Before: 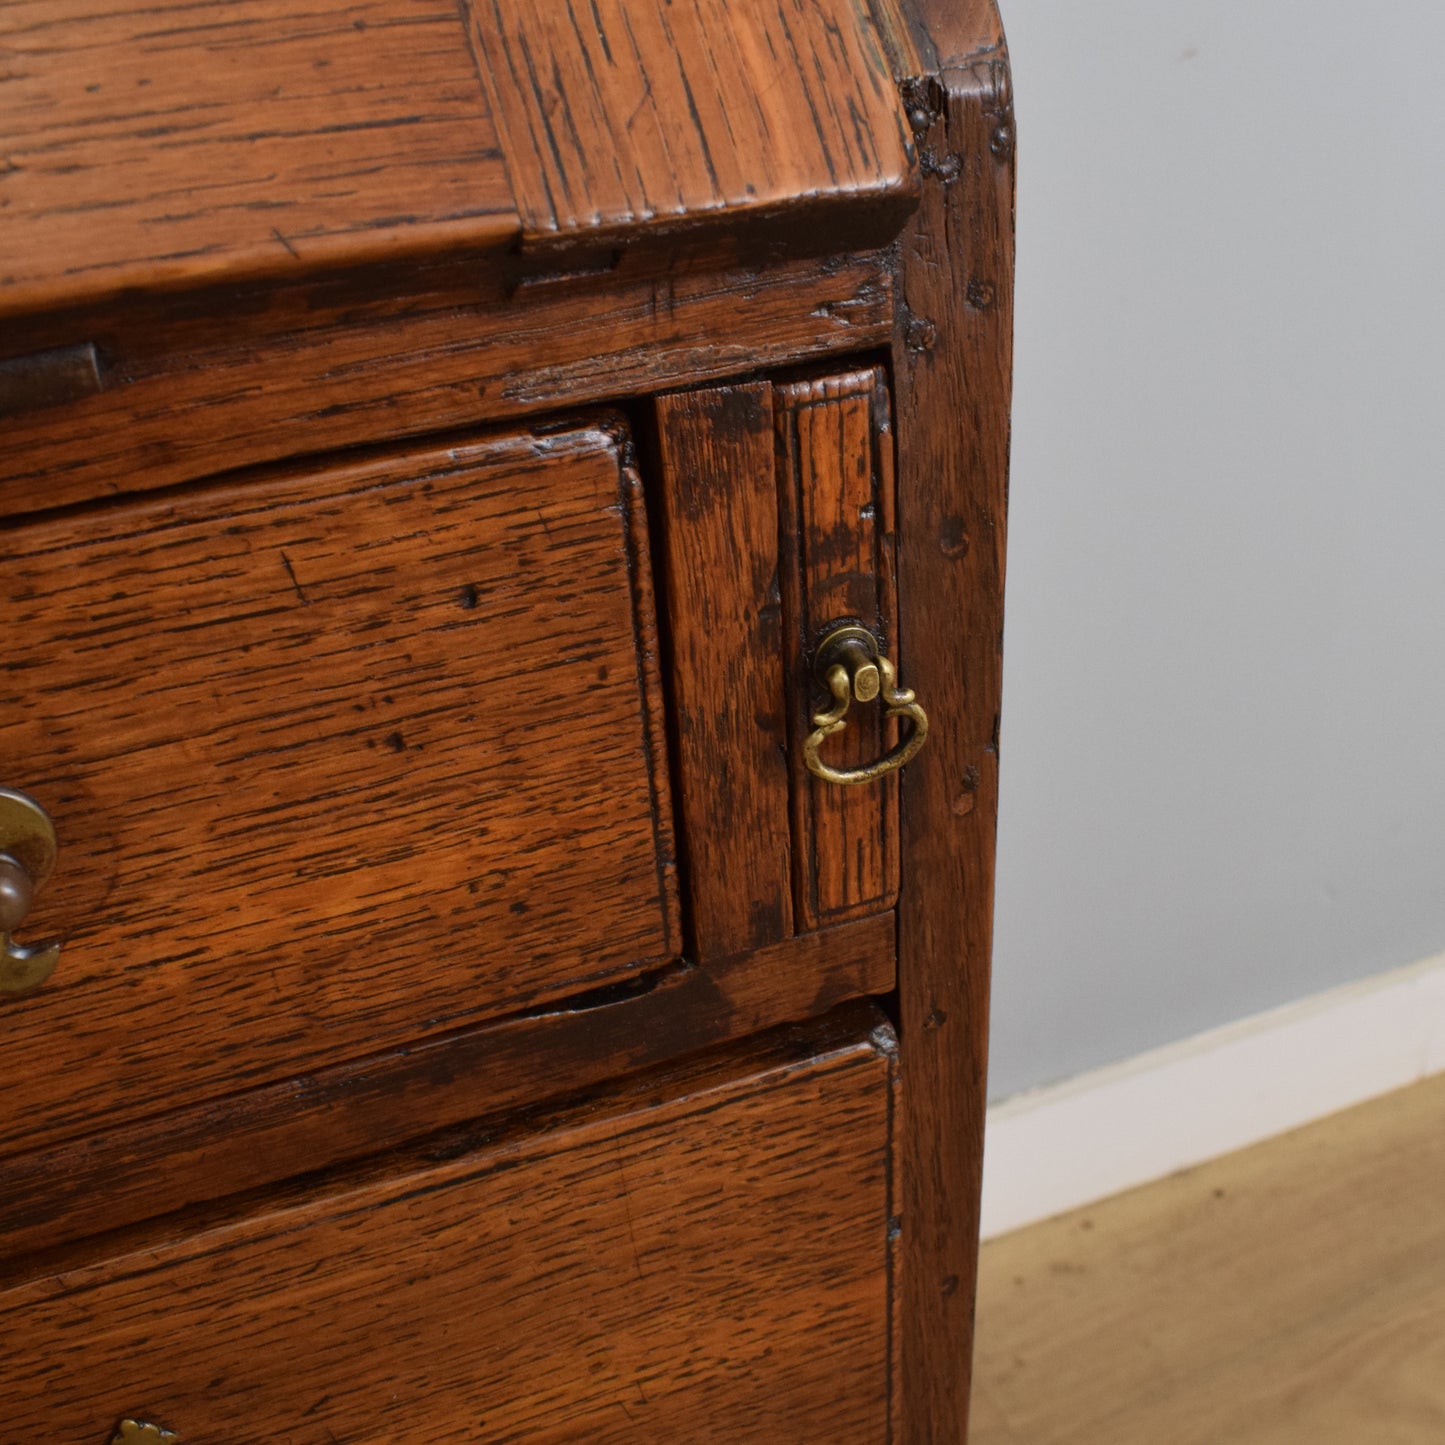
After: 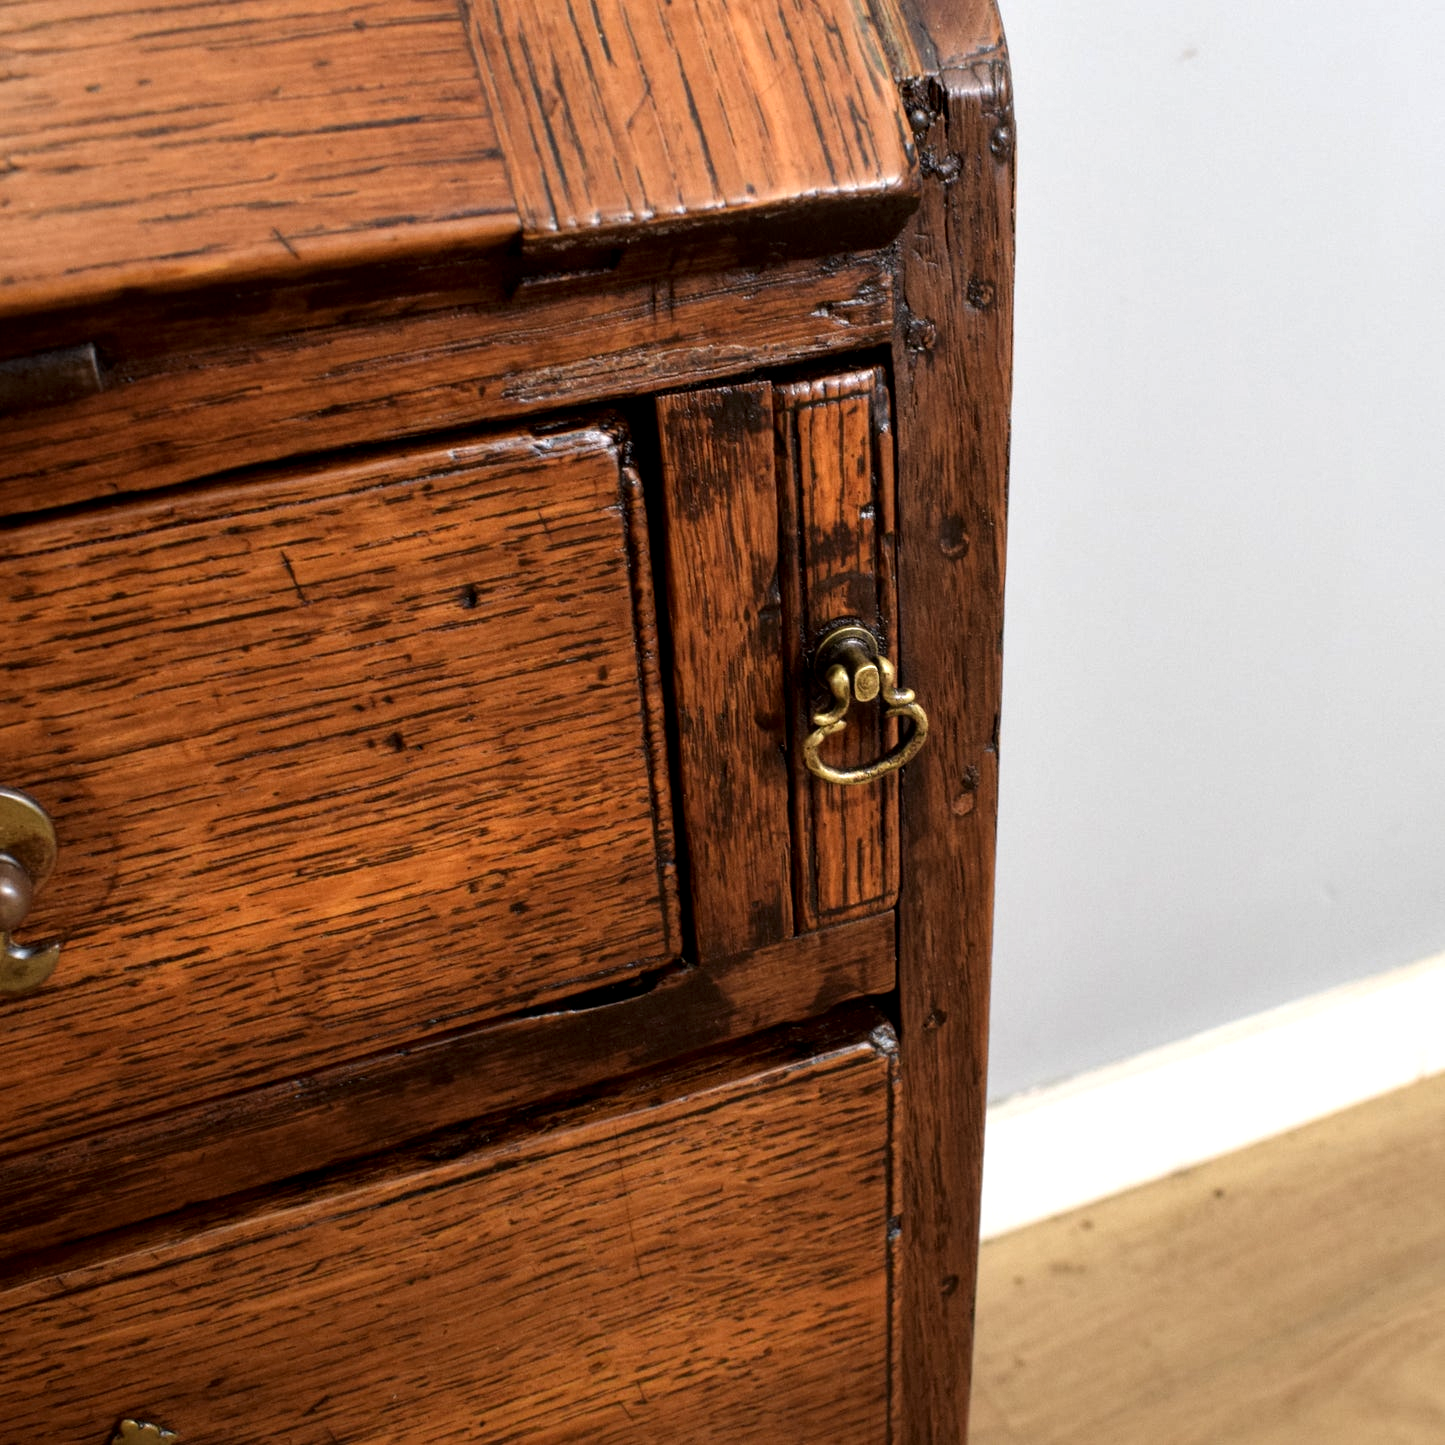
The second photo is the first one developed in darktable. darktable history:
base curve: curves: ch0 [(0, 0) (0.283, 0.295) (1, 1)], preserve colors none
local contrast: highlights 90%, shadows 81%
tone equalizer: -8 EV -0.754 EV, -7 EV -0.682 EV, -6 EV -0.581 EV, -5 EV -0.413 EV, -3 EV 0.402 EV, -2 EV 0.6 EV, -1 EV 0.685 EV, +0 EV 0.758 EV
